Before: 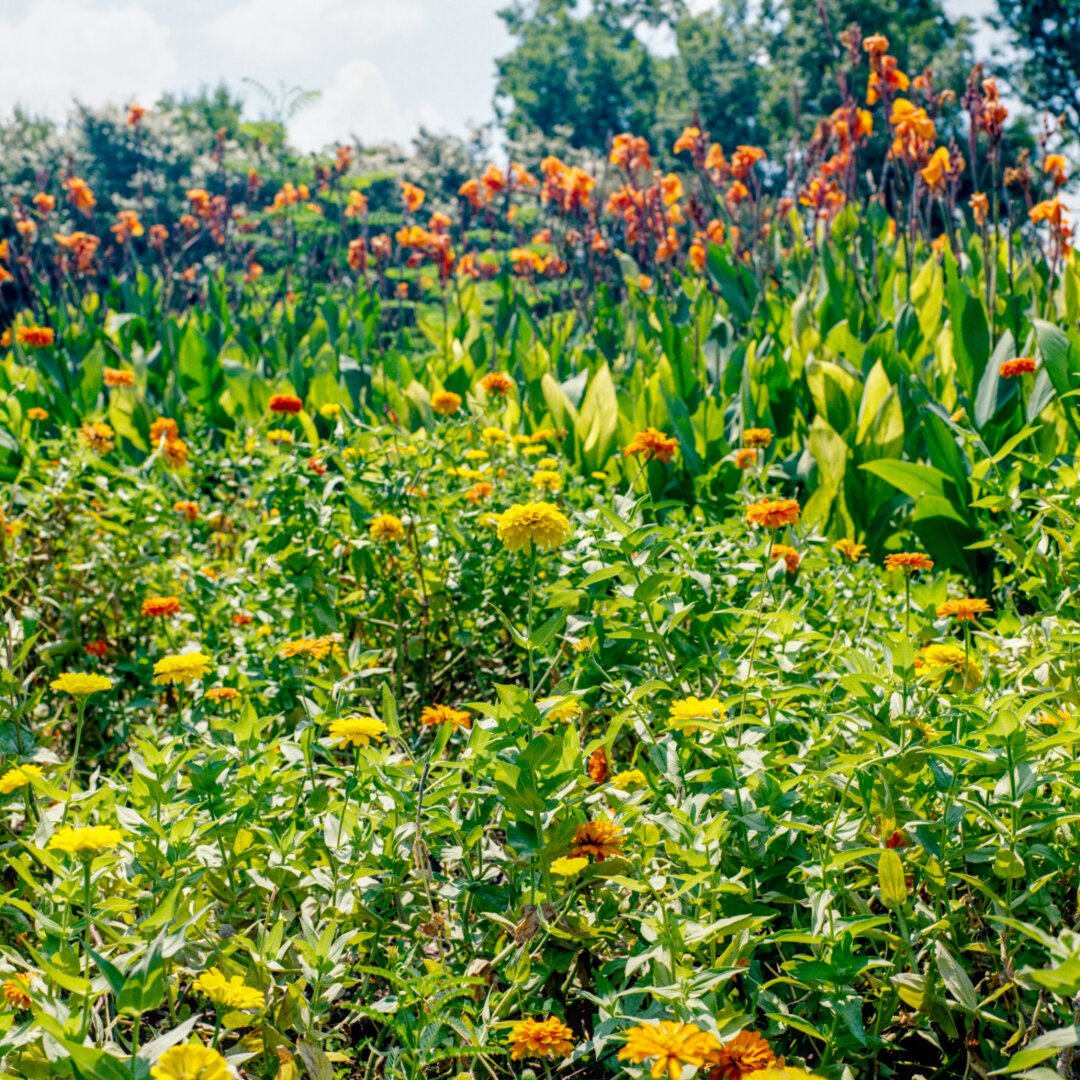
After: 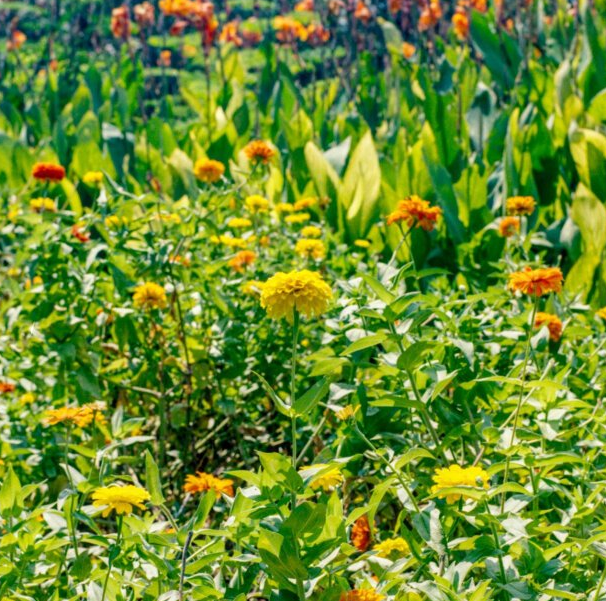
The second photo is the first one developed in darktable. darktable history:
crop and rotate: left 22.019%, top 21.563%, right 21.803%, bottom 22.758%
